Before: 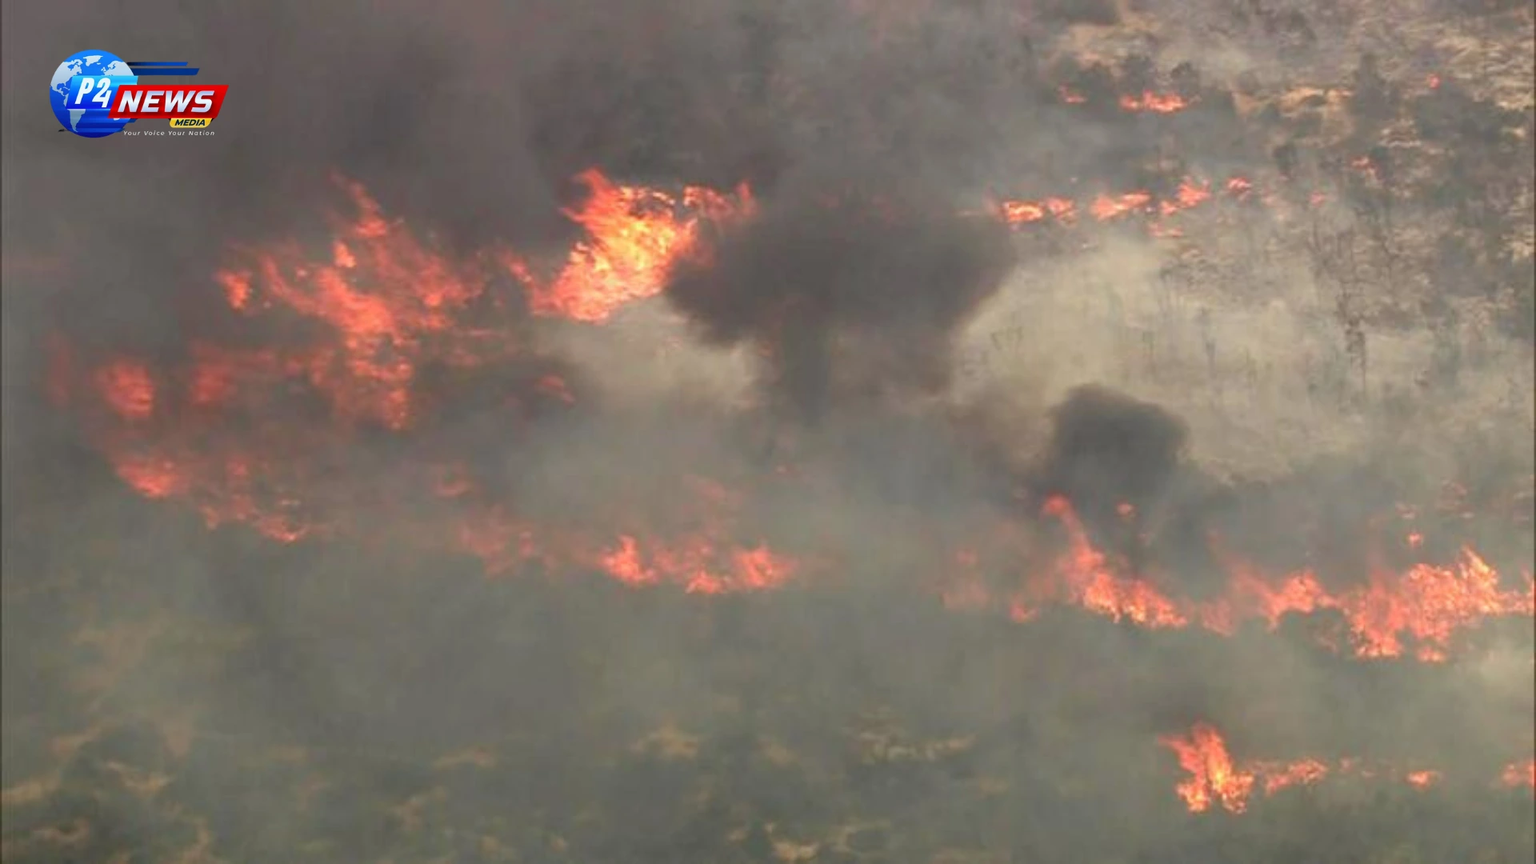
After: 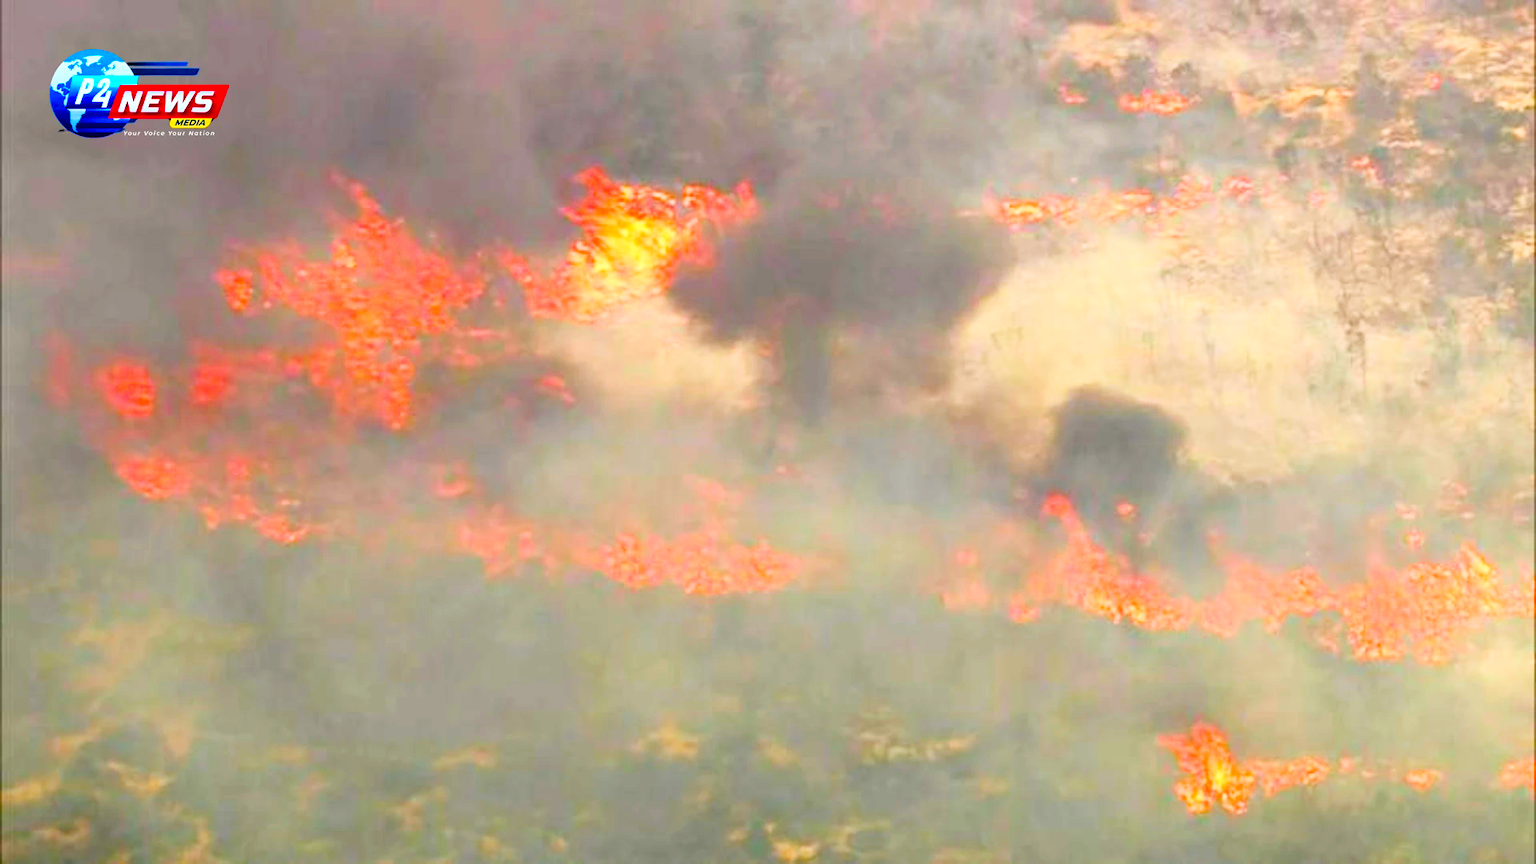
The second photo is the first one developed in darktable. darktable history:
base curve: curves: ch0 [(0, 0) (0.012, 0.01) (0.073, 0.168) (0.31, 0.711) (0.645, 0.957) (1, 1)]
color balance rgb: linear chroma grading › global chroma 9.068%, perceptual saturation grading › global saturation 39.187%, perceptual saturation grading › highlights -24.887%, perceptual saturation grading › mid-tones 34.402%, perceptual saturation grading › shadows 35.092%, global vibrance 20%
